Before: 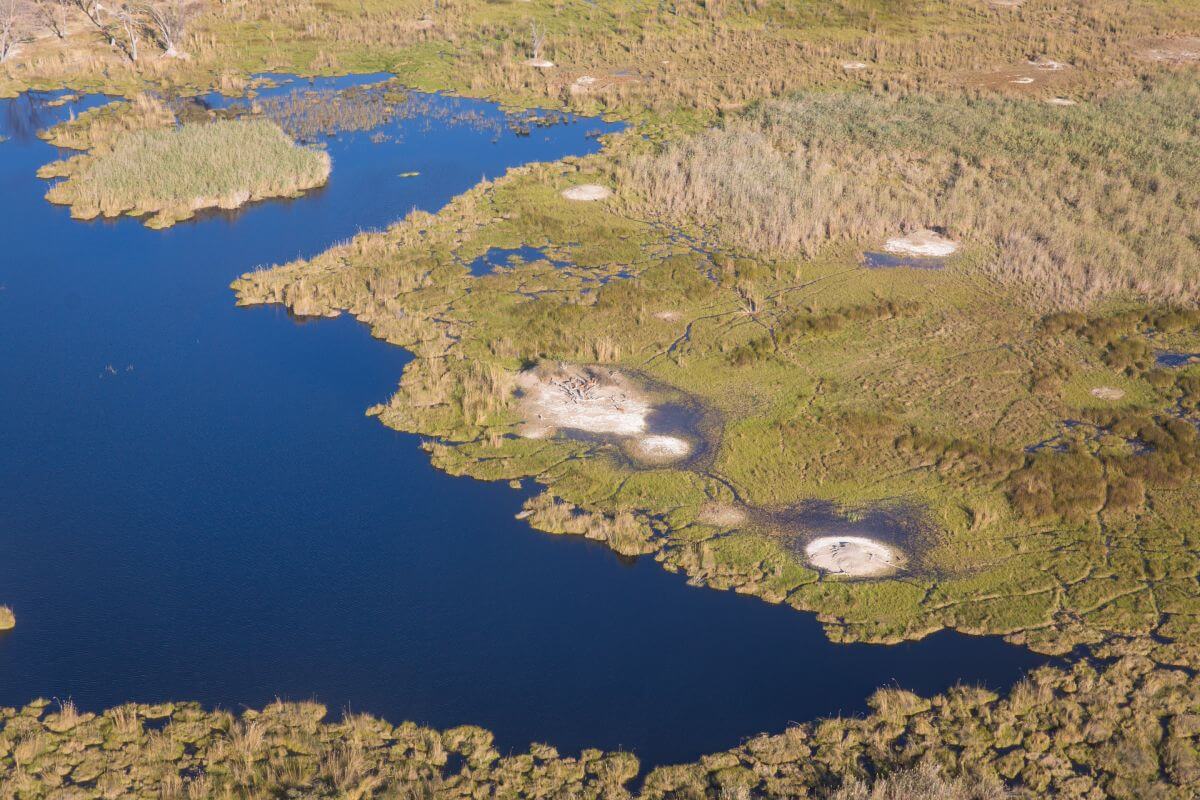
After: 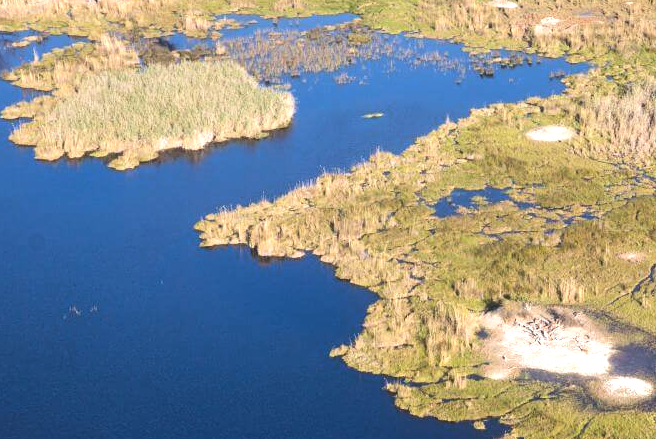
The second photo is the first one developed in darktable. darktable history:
crop and rotate: left 3.047%, top 7.509%, right 42.236%, bottom 37.598%
tone equalizer: -8 EV -0.75 EV, -7 EV -0.7 EV, -6 EV -0.6 EV, -5 EV -0.4 EV, -3 EV 0.4 EV, -2 EV 0.6 EV, -1 EV 0.7 EV, +0 EV 0.75 EV, edges refinement/feathering 500, mask exposure compensation -1.57 EV, preserve details no
